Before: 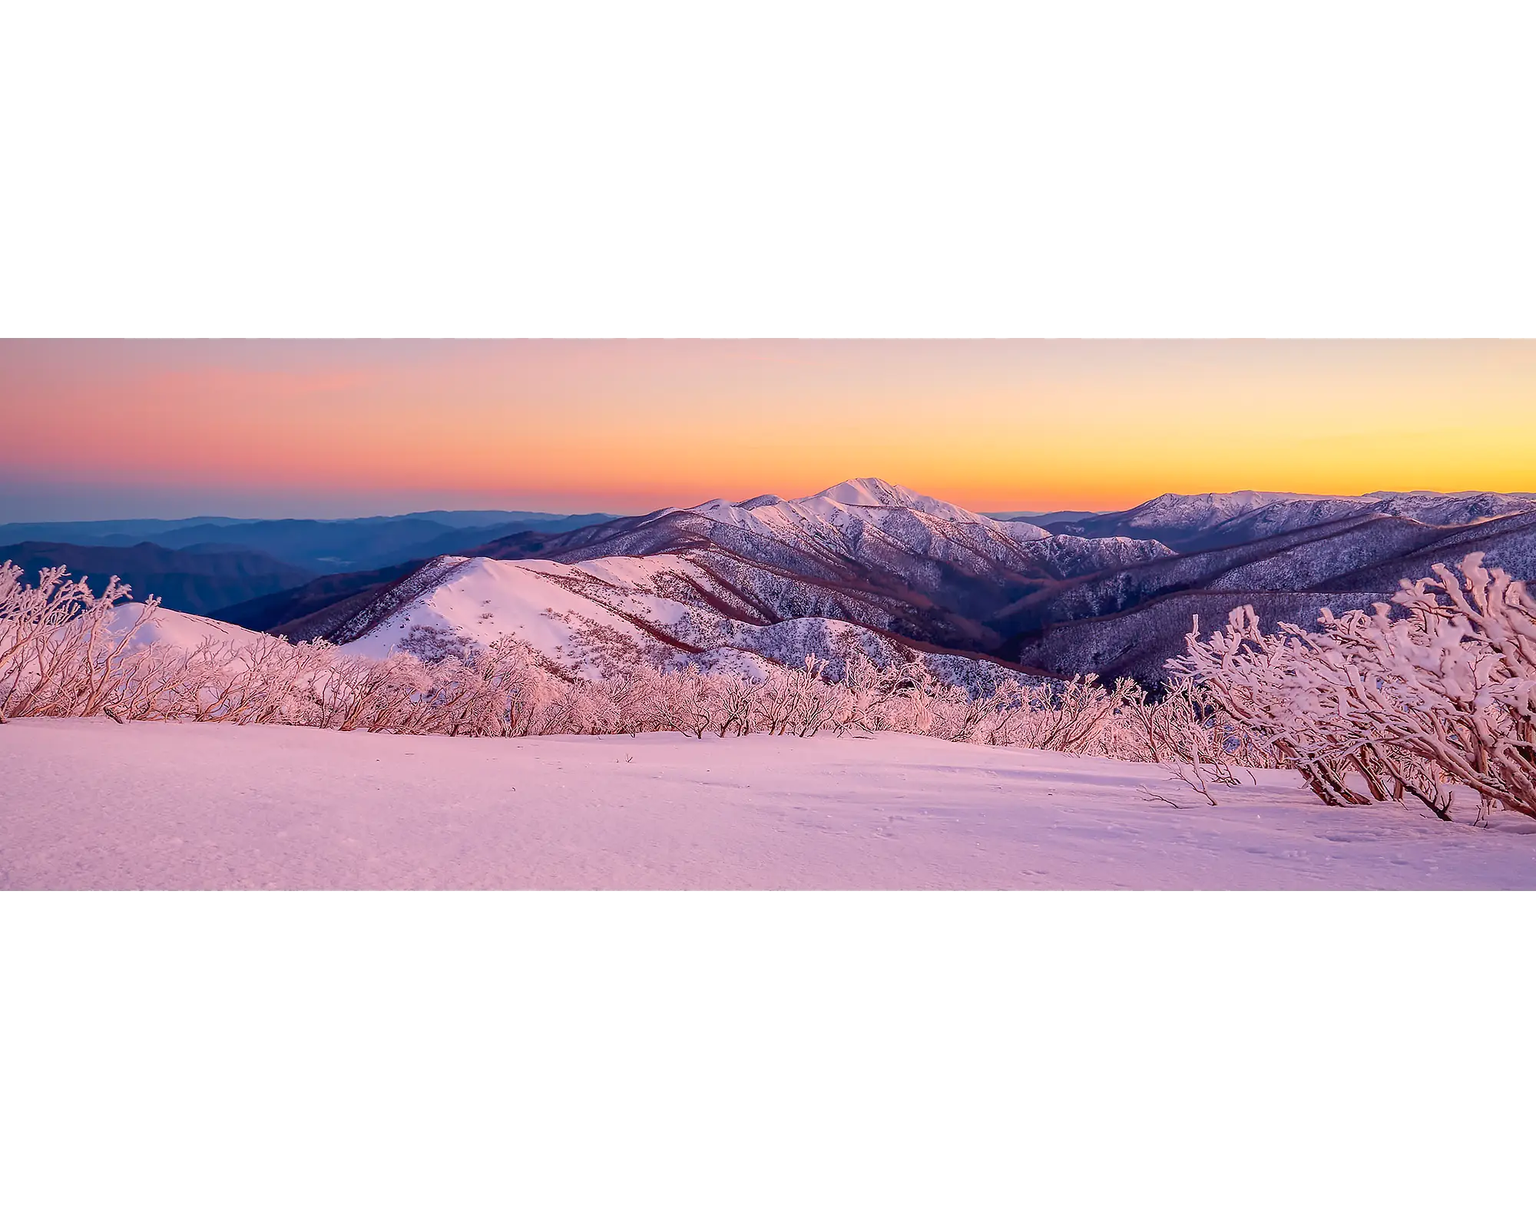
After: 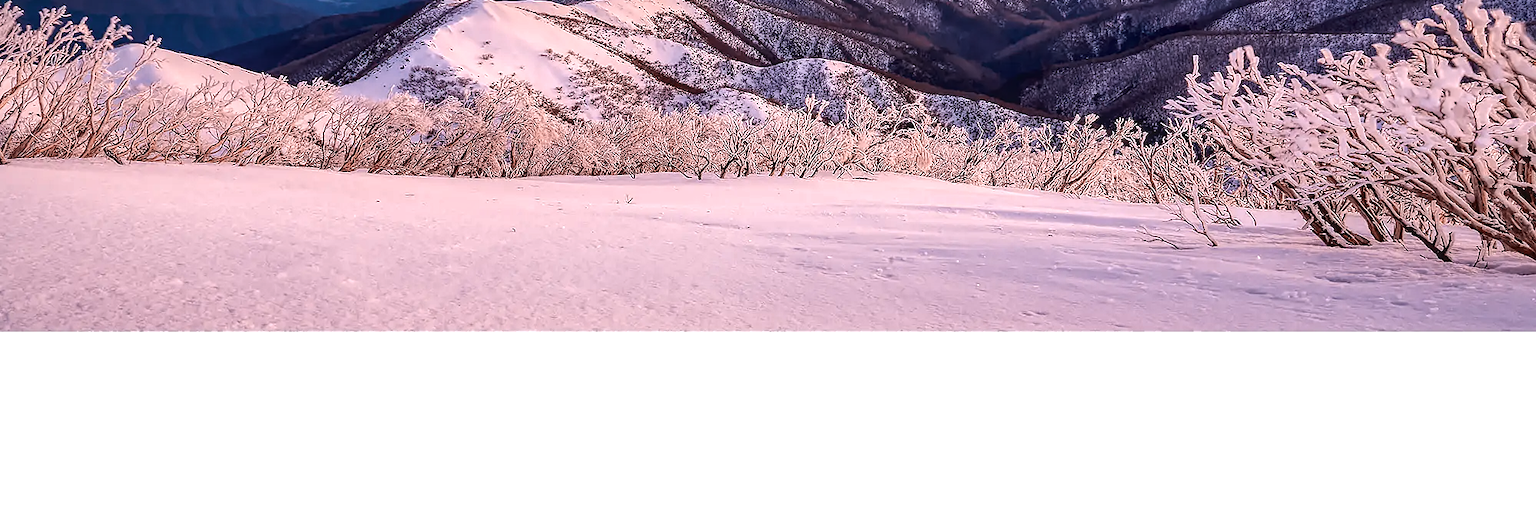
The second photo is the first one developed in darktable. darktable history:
local contrast: on, module defaults
color zones: curves: ch0 [(0, 0.5) (0.125, 0.4) (0.25, 0.5) (0.375, 0.4) (0.5, 0.4) (0.625, 0.35) (0.75, 0.35) (0.875, 0.5)]; ch1 [(0, 0.35) (0.125, 0.45) (0.25, 0.35) (0.375, 0.35) (0.5, 0.35) (0.625, 0.35) (0.75, 0.45) (0.875, 0.35)]; ch2 [(0, 0.6) (0.125, 0.5) (0.25, 0.5) (0.375, 0.6) (0.5, 0.6) (0.625, 0.5) (0.75, 0.5) (0.875, 0.5)]
tone equalizer: -8 EV -0.75 EV, -7 EV -0.7 EV, -6 EV -0.6 EV, -5 EV -0.4 EV, -3 EV 0.4 EV, -2 EV 0.6 EV, -1 EV 0.7 EV, +0 EV 0.75 EV, edges refinement/feathering 500, mask exposure compensation -1.57 EV, preserve details no
shadows and highlights: shadows 20.55, highlights -20.99, soften with gaussian
crop: top 45.551%, bottom 12.262%
